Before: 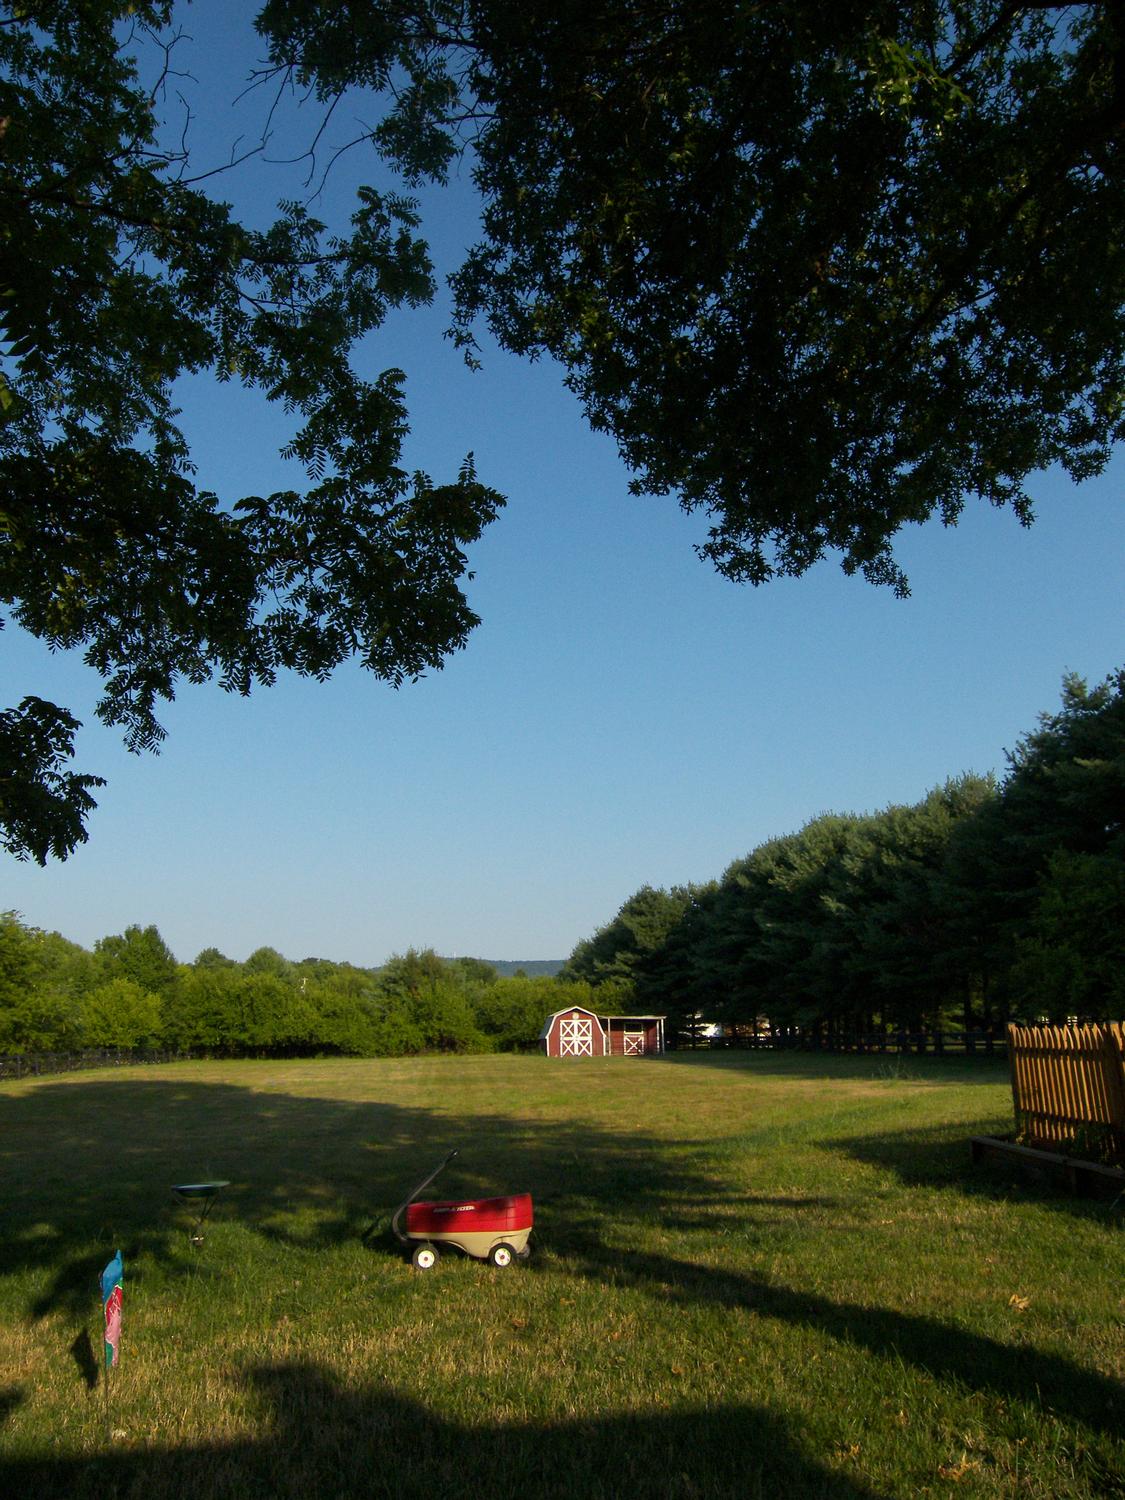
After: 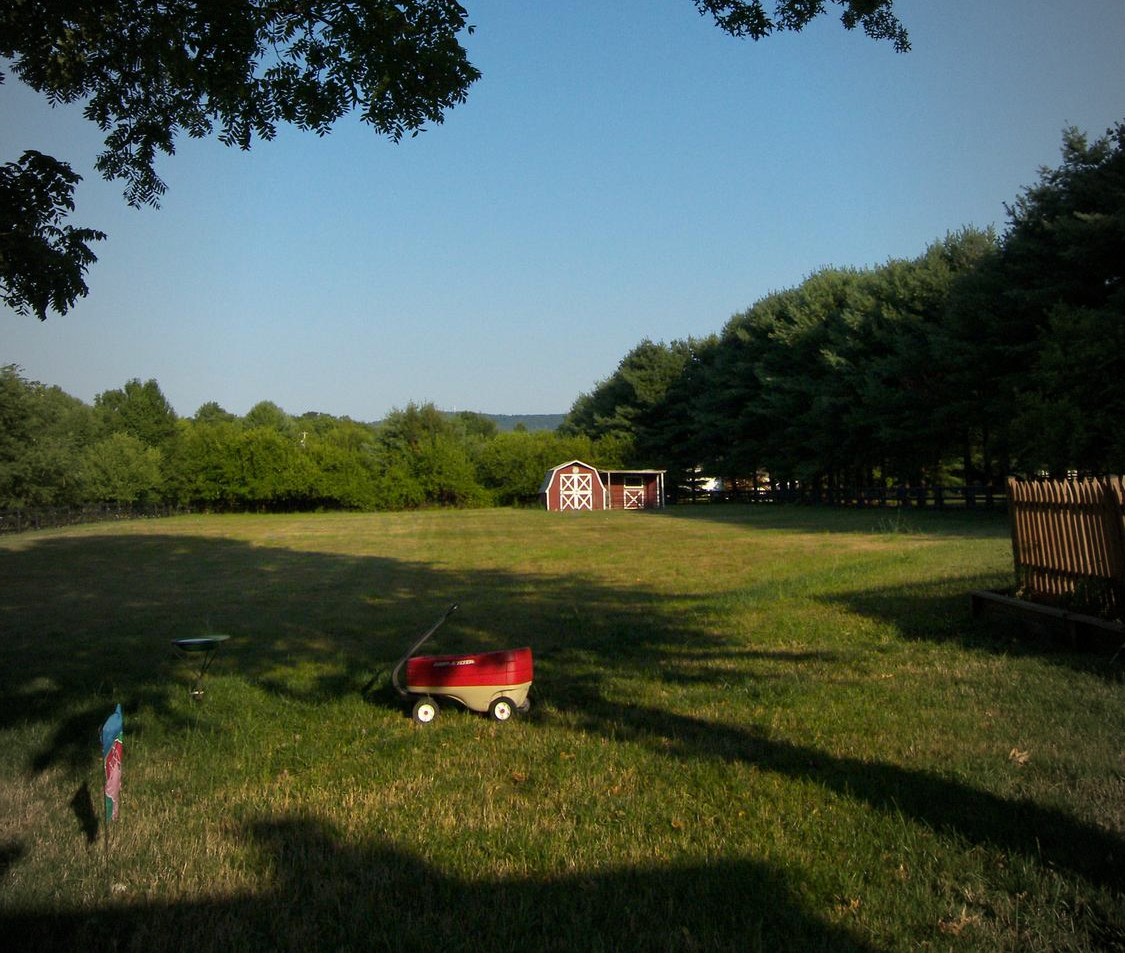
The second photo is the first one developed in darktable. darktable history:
vignetting: fall-off start 97%, fall-off radius 100%, width/height ratio 0.609, unbound false
crop and rotate: top 36.435%
